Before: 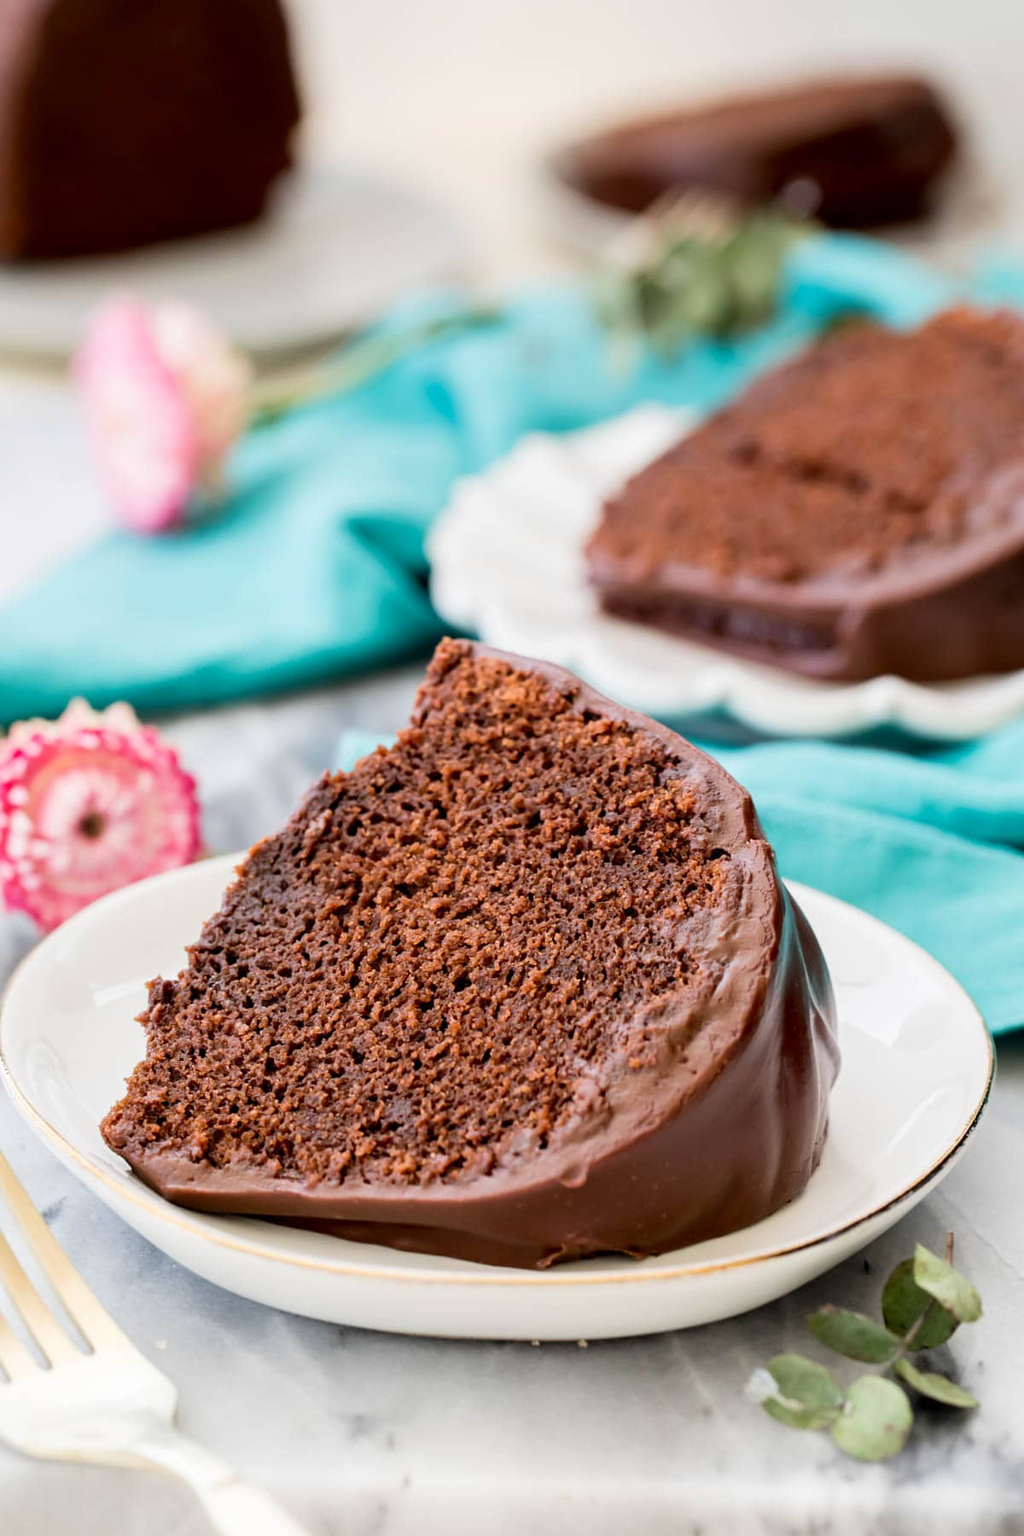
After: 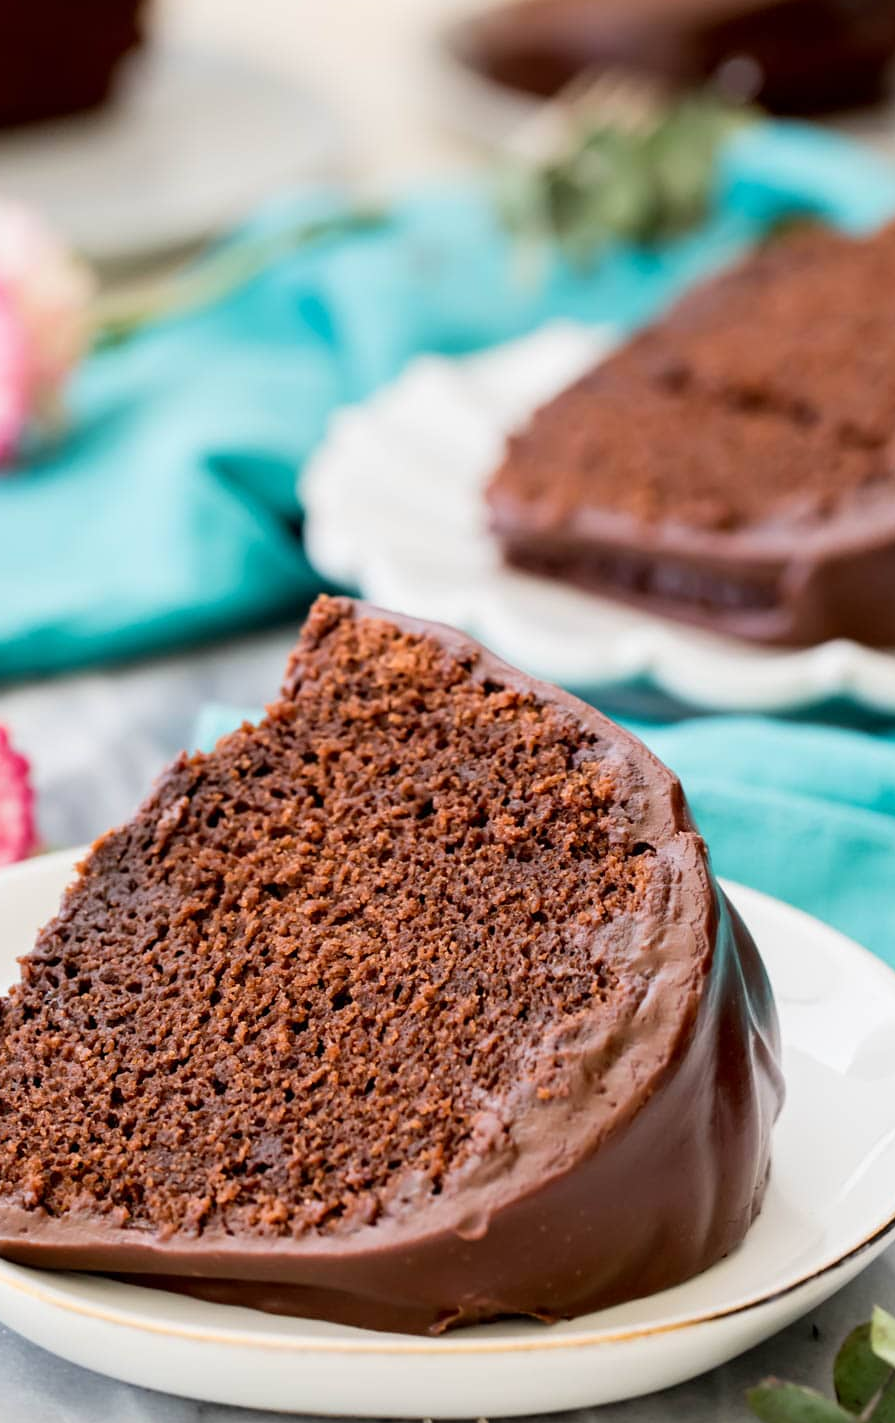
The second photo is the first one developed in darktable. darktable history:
crop: left 16.734%, top 8.493%, right 8.621%, bottom 12.434%
